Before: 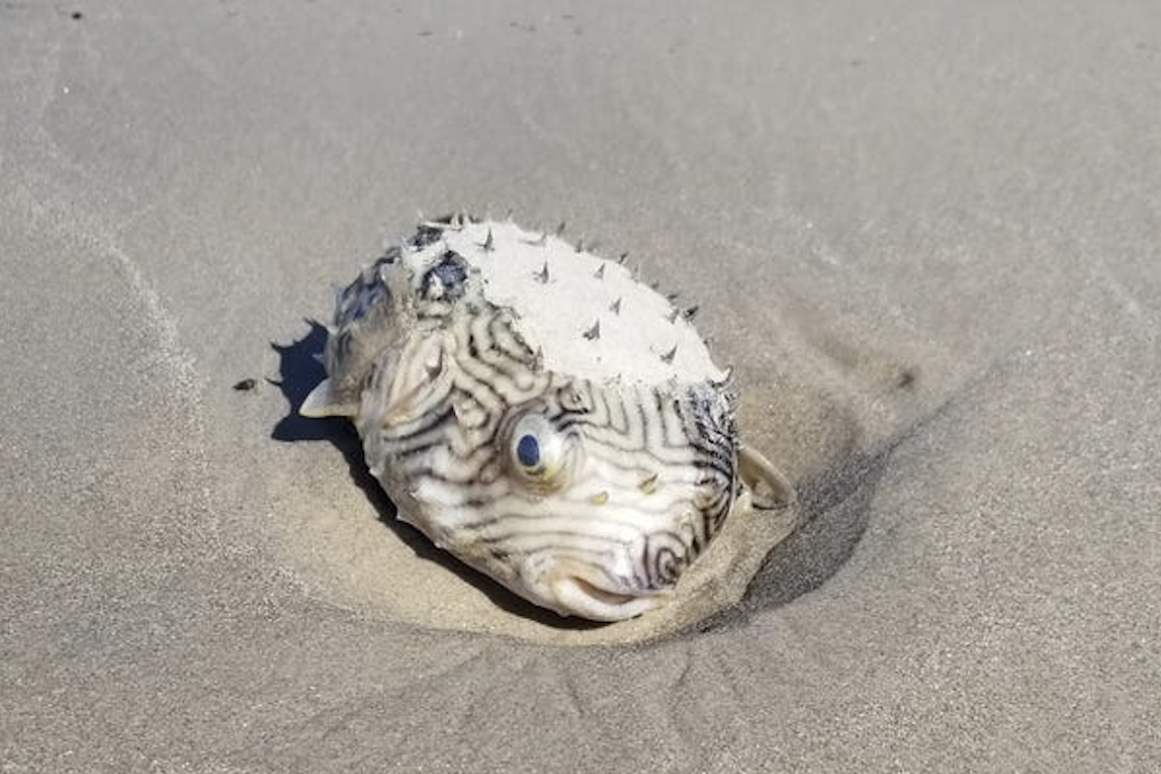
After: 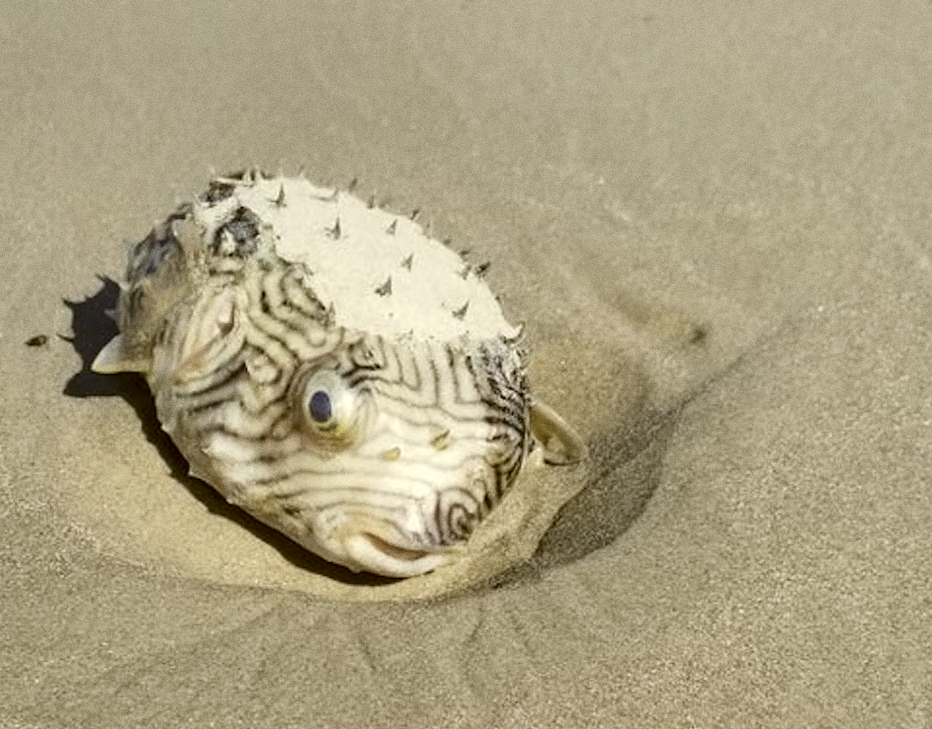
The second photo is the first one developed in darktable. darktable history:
exposure: compensate highlight preservation false
crop and rotate: left 17.959%, top 5.771%, right 1.742%
grain: coarseness 0.09 ISO
color correction: highlights a* -1.43, highlights b* 10.12, shadows a* 0.395, shadows b* 19.35
